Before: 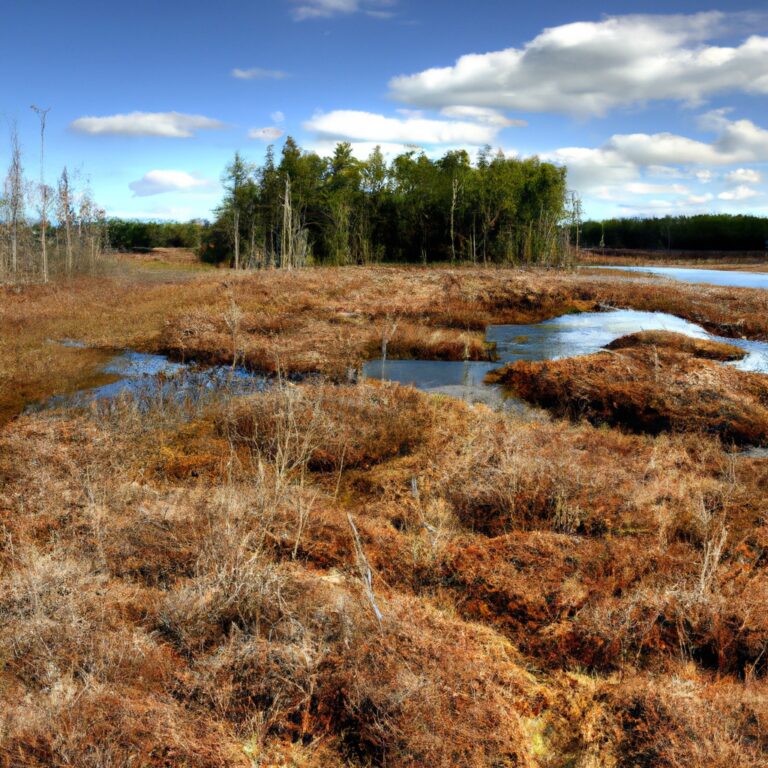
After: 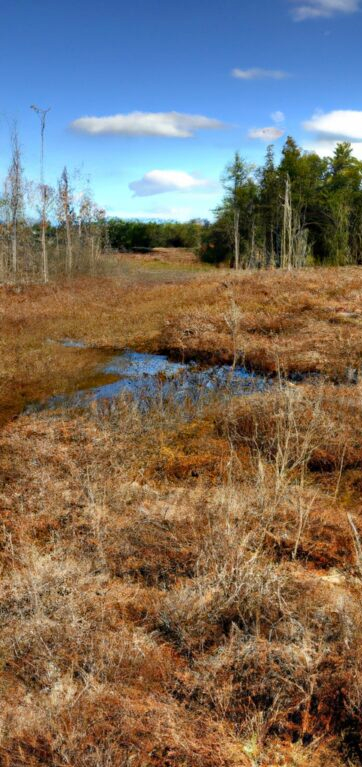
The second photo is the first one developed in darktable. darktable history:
haze removal: compatibility mode true
crop and rotate: left 0.024%, top 0%, right 52.747%
